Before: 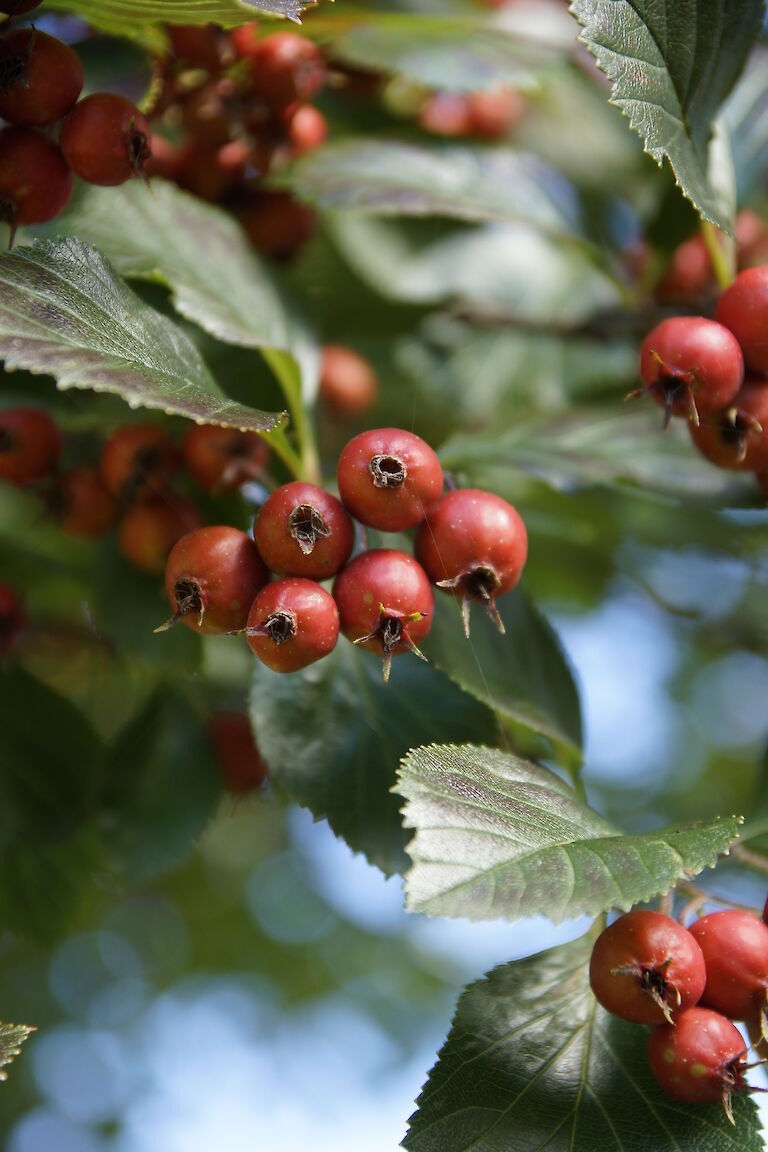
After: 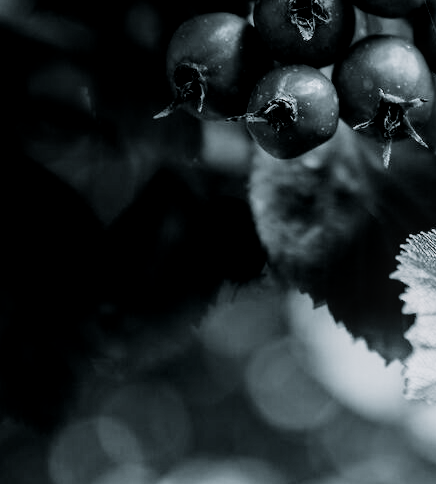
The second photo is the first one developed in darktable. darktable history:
filmic rgb: black relative exposure -5.08 EV, white relative exposure 3.99 EV, hardness 2.88, contrast 1.385, highlights saturation mix -30.63%
velvia: on, module defaults
color balance rgb: shadows lift › hue 86.16°, power › luminance -7.614%, power › chroma 1.095%, power › hue 218.15°, perceptual saturation grading › global saturation 60.415%, perceptual saturation grading › highlights 20.377%, perceptual saturation grading › shadows -49.745%
crop: top 44.652%, right 43.199%, bottom 13.328%
color calibration: output gray [0.267, 0.423, 0.267, 0], gray › normalize channels true, illuminant as shot in camera, x 0.358, y 0.373, temperature 4628.91 K, gamut compression 0.027
local contrast: detail 130%
